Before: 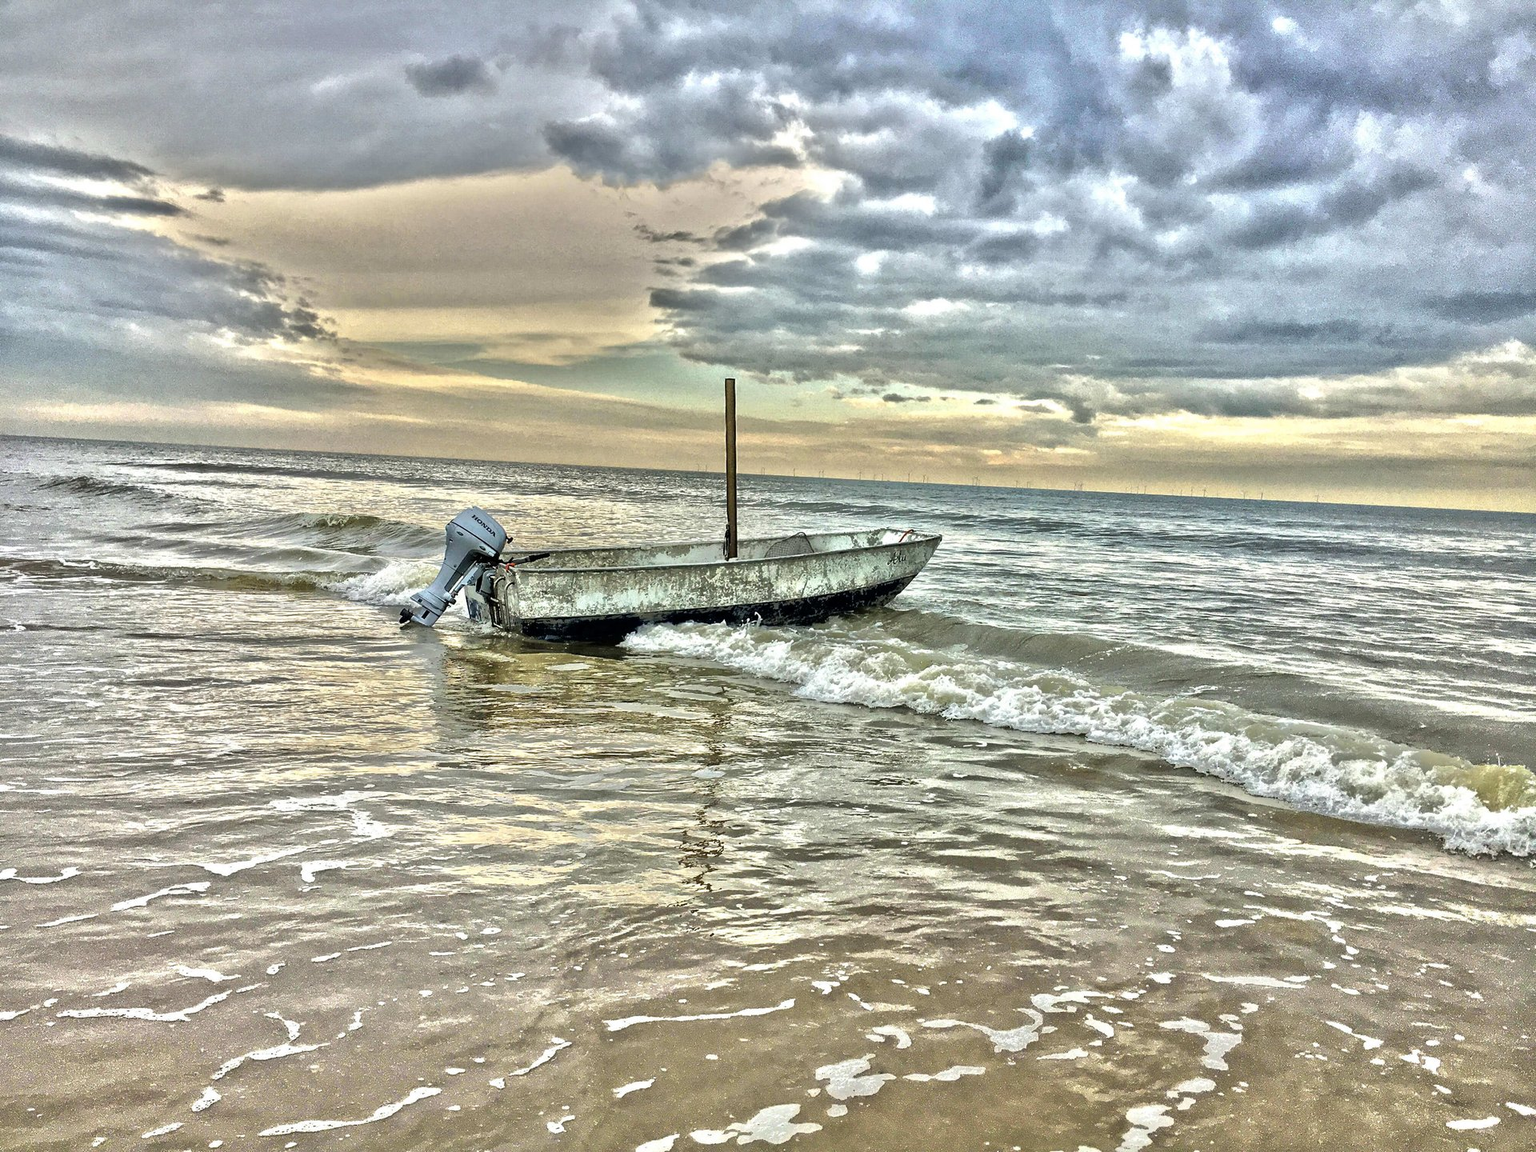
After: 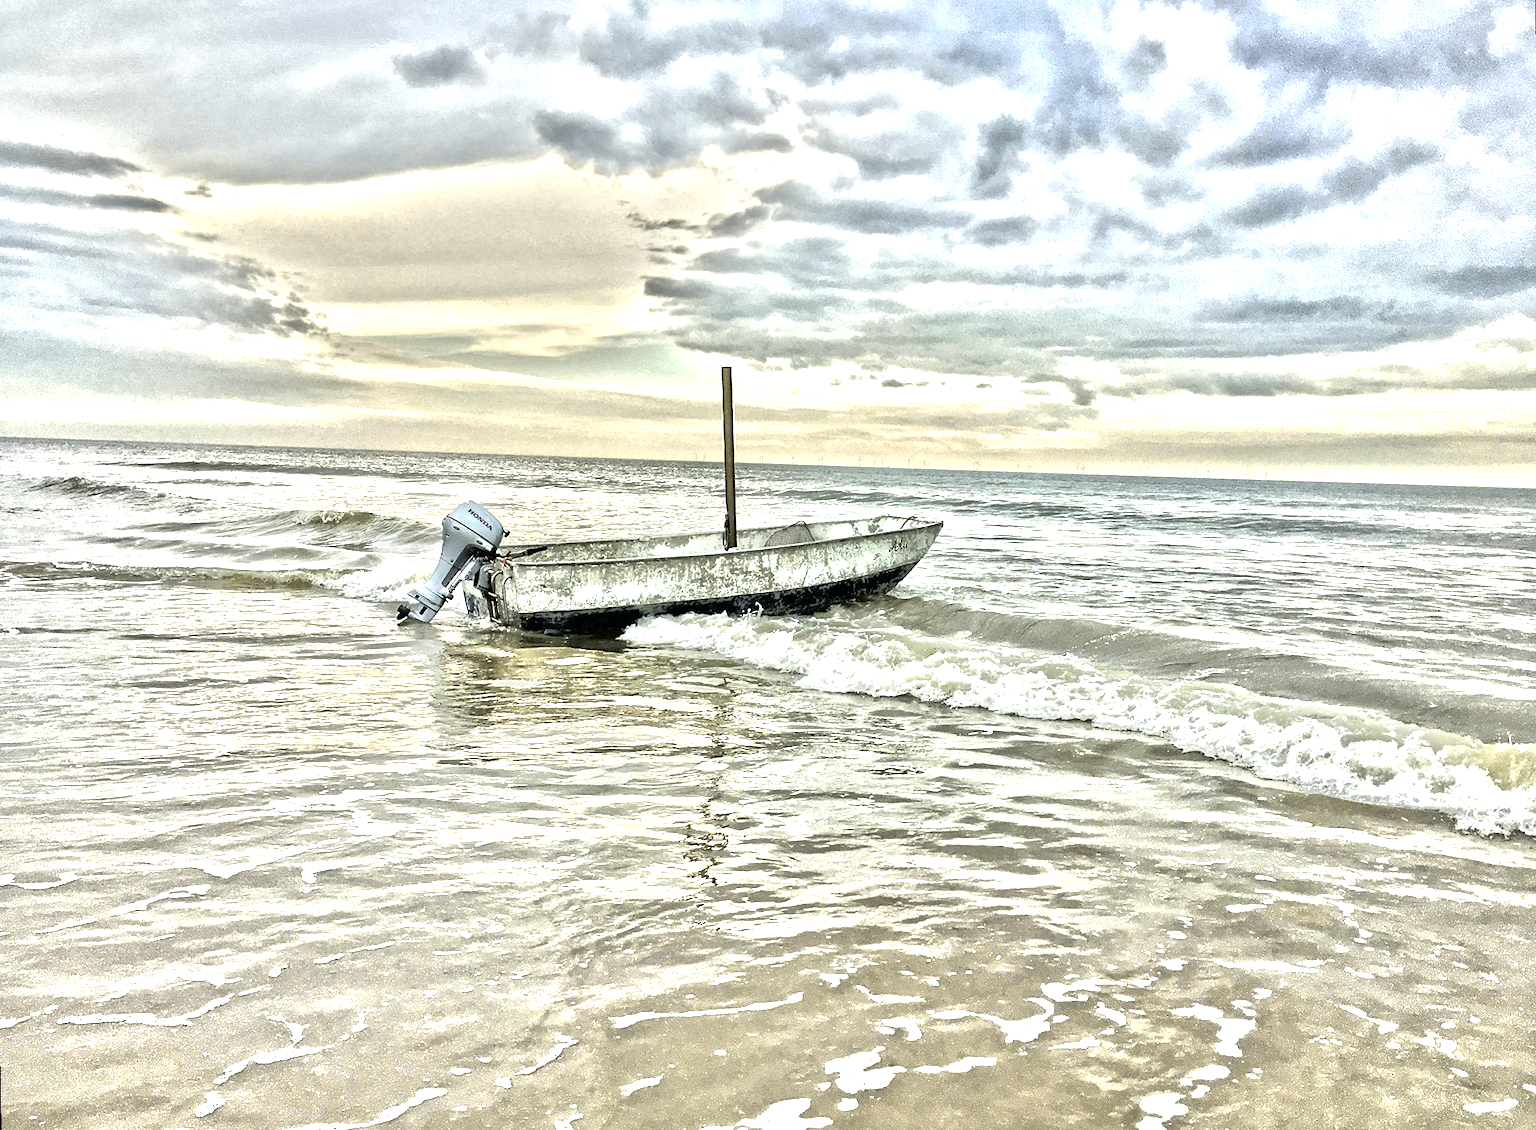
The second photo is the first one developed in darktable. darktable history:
rotate and perspective: rotation -1°, crop left 0.011, crop right 0.989, crop top 0.025, crop bottom 0.975
tone curve: curves: ch1 [(0, 0) (0.173, 0.145) (0.467, 0.477) (0.808, 0.611) (1, 1)]; ch2 [(0, 0) (0.255, 0.314) (0.498, 0.509) (0.694, 0.64) (1, 1)], color space Lab, independent channels, preserve colors none
exposure: exposure 0.999 EV, compensate highlight preservation false
